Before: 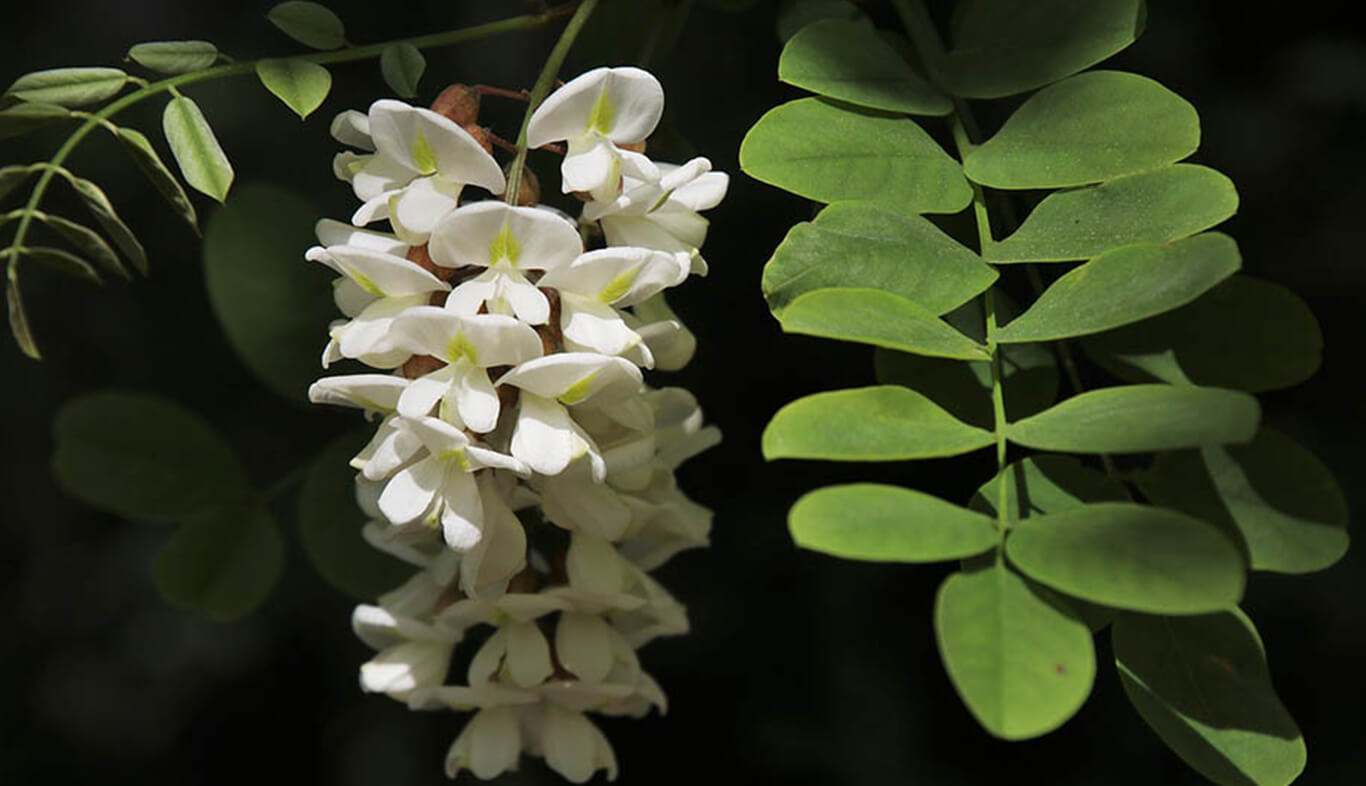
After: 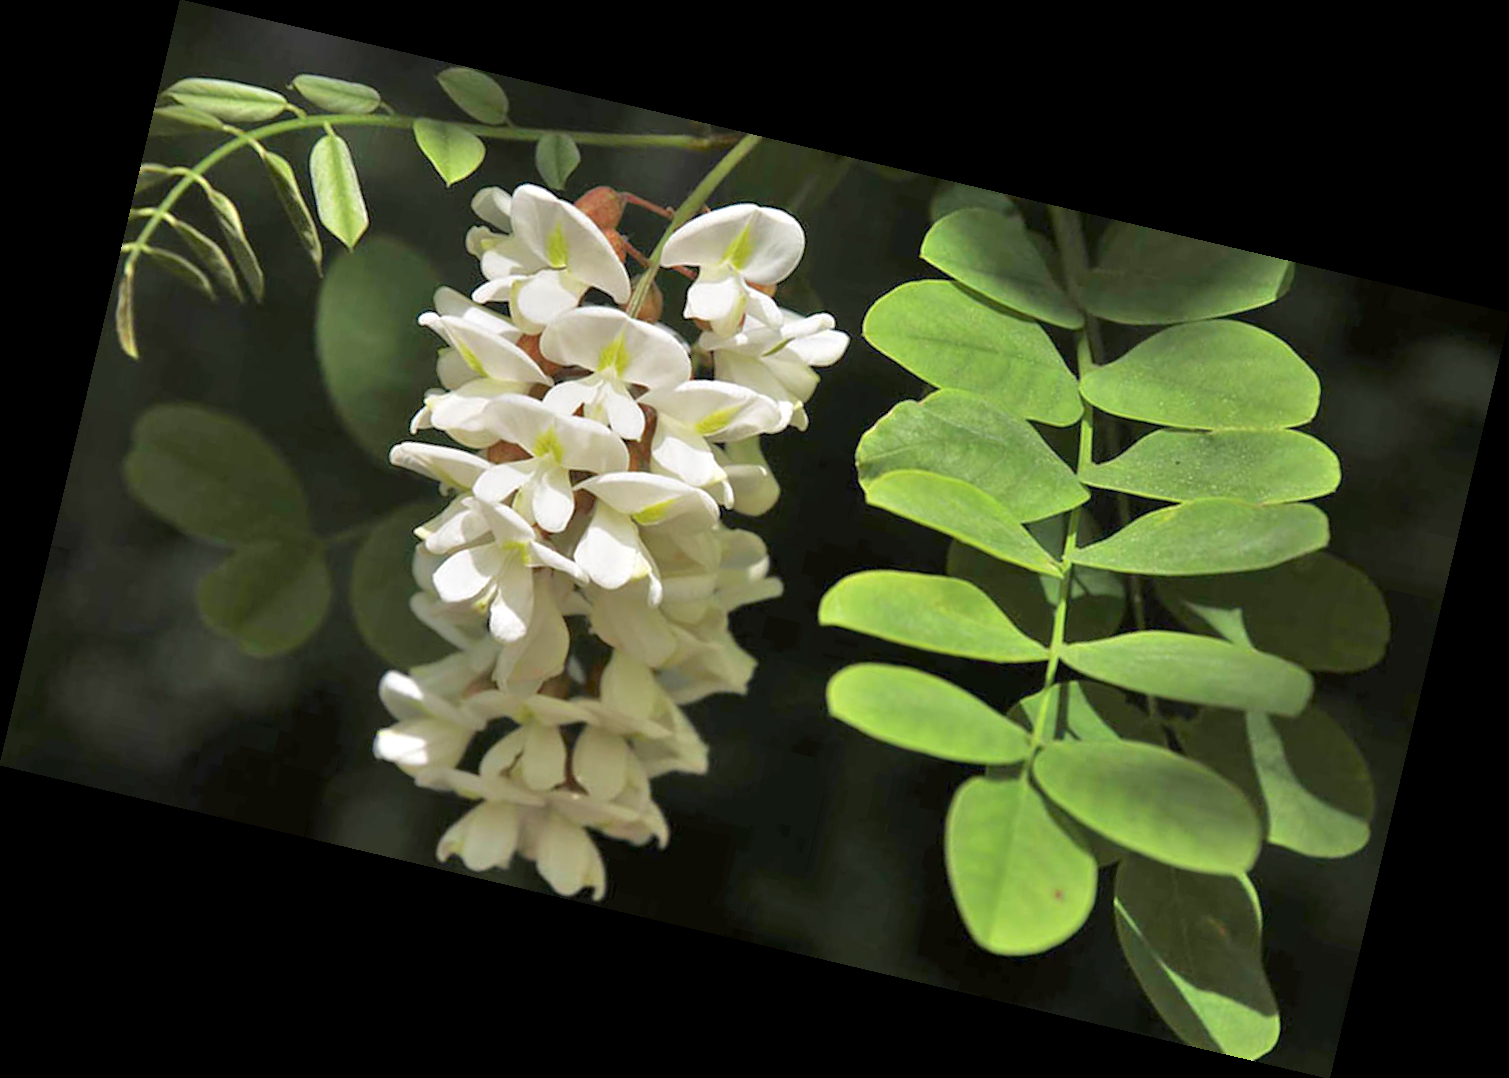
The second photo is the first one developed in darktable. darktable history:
tone equalizer: -8 EV 2 EV, -7 EV 2 EV, -6 EV 2 EV, -5 EV 2 EV, -4 EV 2 EV, -3 EV 1.5 EV, -2 EV 1 EV, -1 EV 0.5 EV
rotate and perspective: rotation 13.27°, automatic cropping off
